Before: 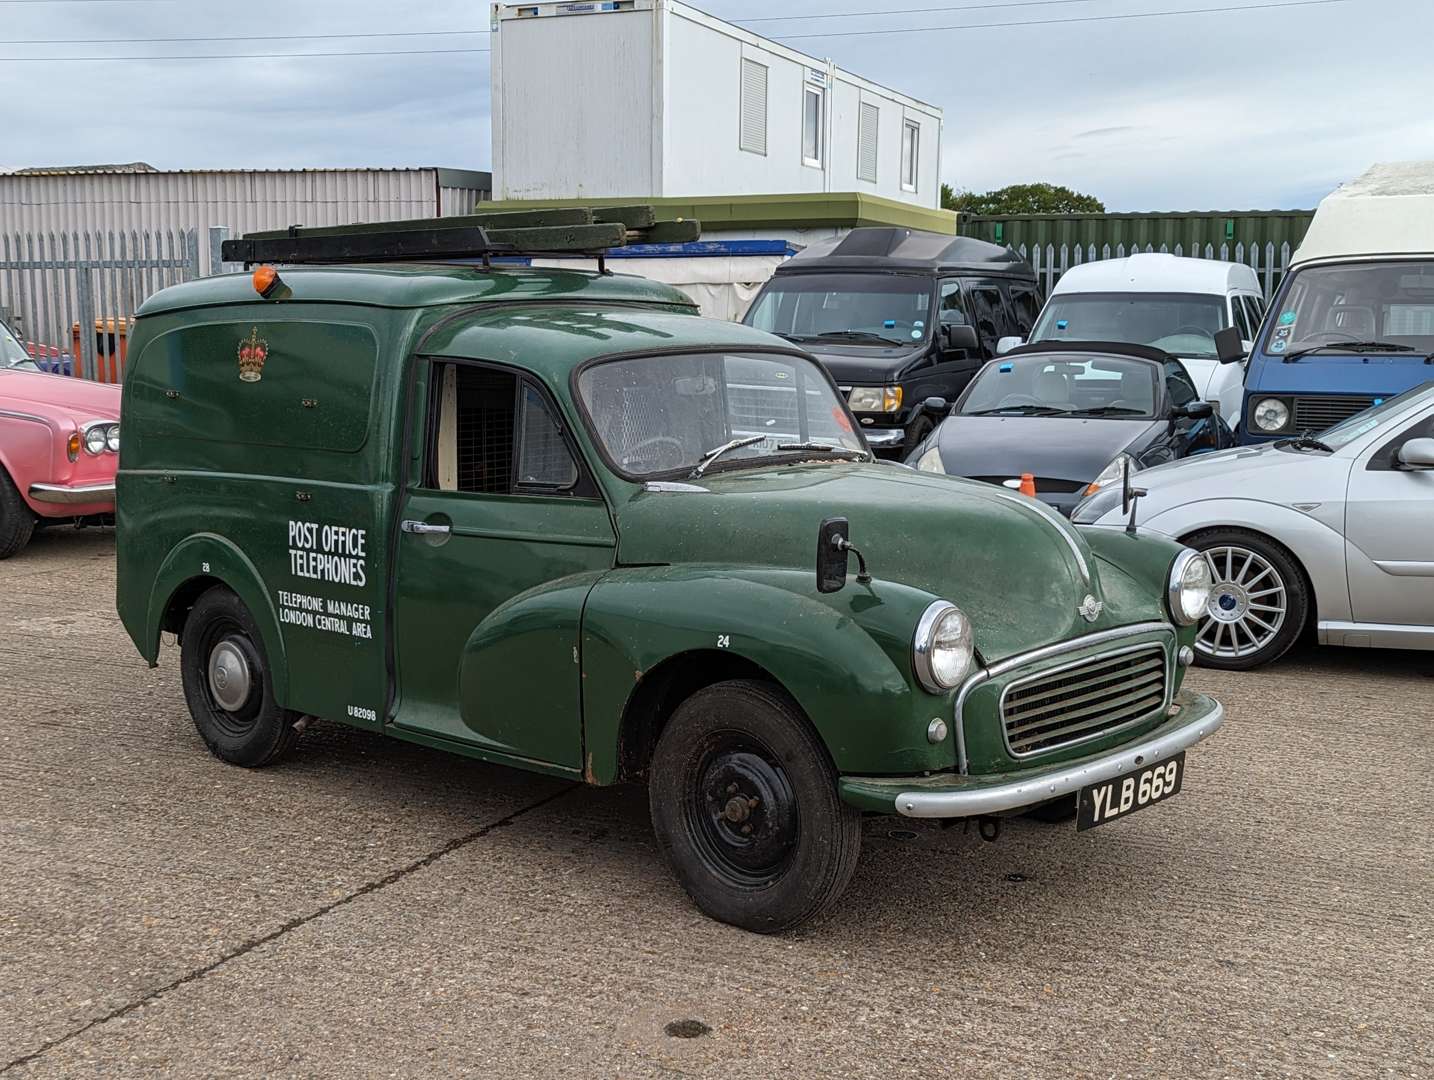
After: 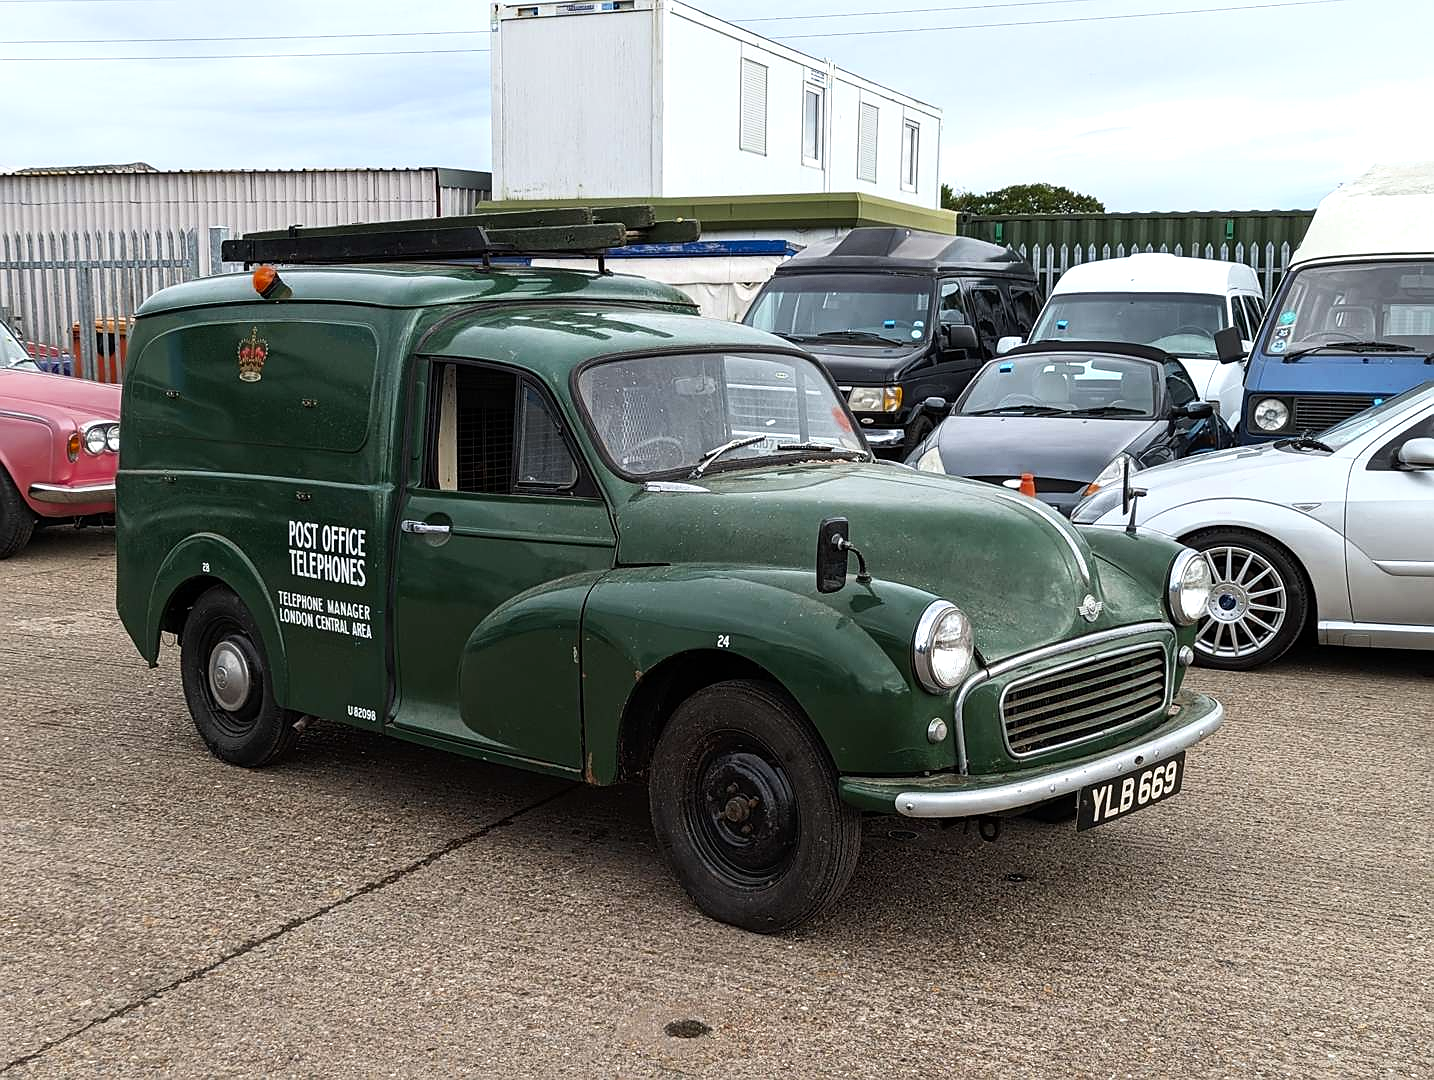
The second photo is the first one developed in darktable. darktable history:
tone equalizer: -8 EV -0.417 EV, -7 EV -0.389 EV, -6 EV -0.333 EV, -5 EV -0.222 EV, -3 EV 0.222 EV, -2 EV 0.333 EV, -1 EV 0.389 EV, +0 EV 0.417 EV, edges refinement/feathering 500, mask exposure compensation -1.25 EV, preserve details no
color zones: curves: ch0 [(0.27, 0.396) (0.563, 0.504) (0.75, 0.5) (0.787, 0.307)]
shadows and highlights: shadows 0, highlights 40
sharpen: radius 0.969, amount 0.604
